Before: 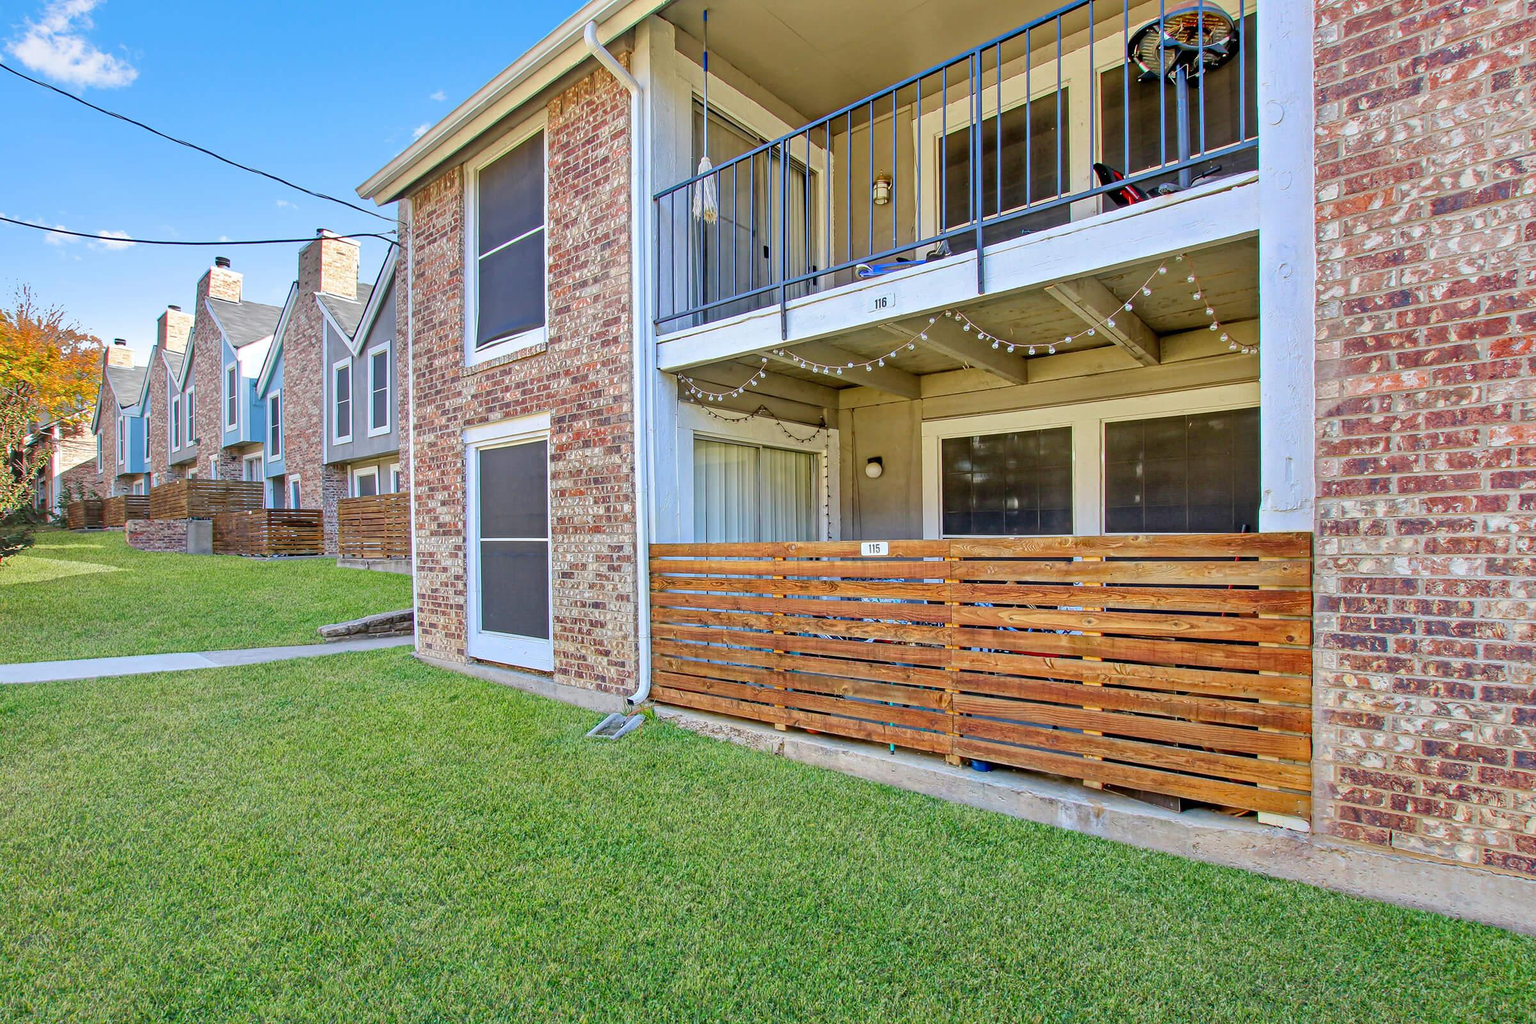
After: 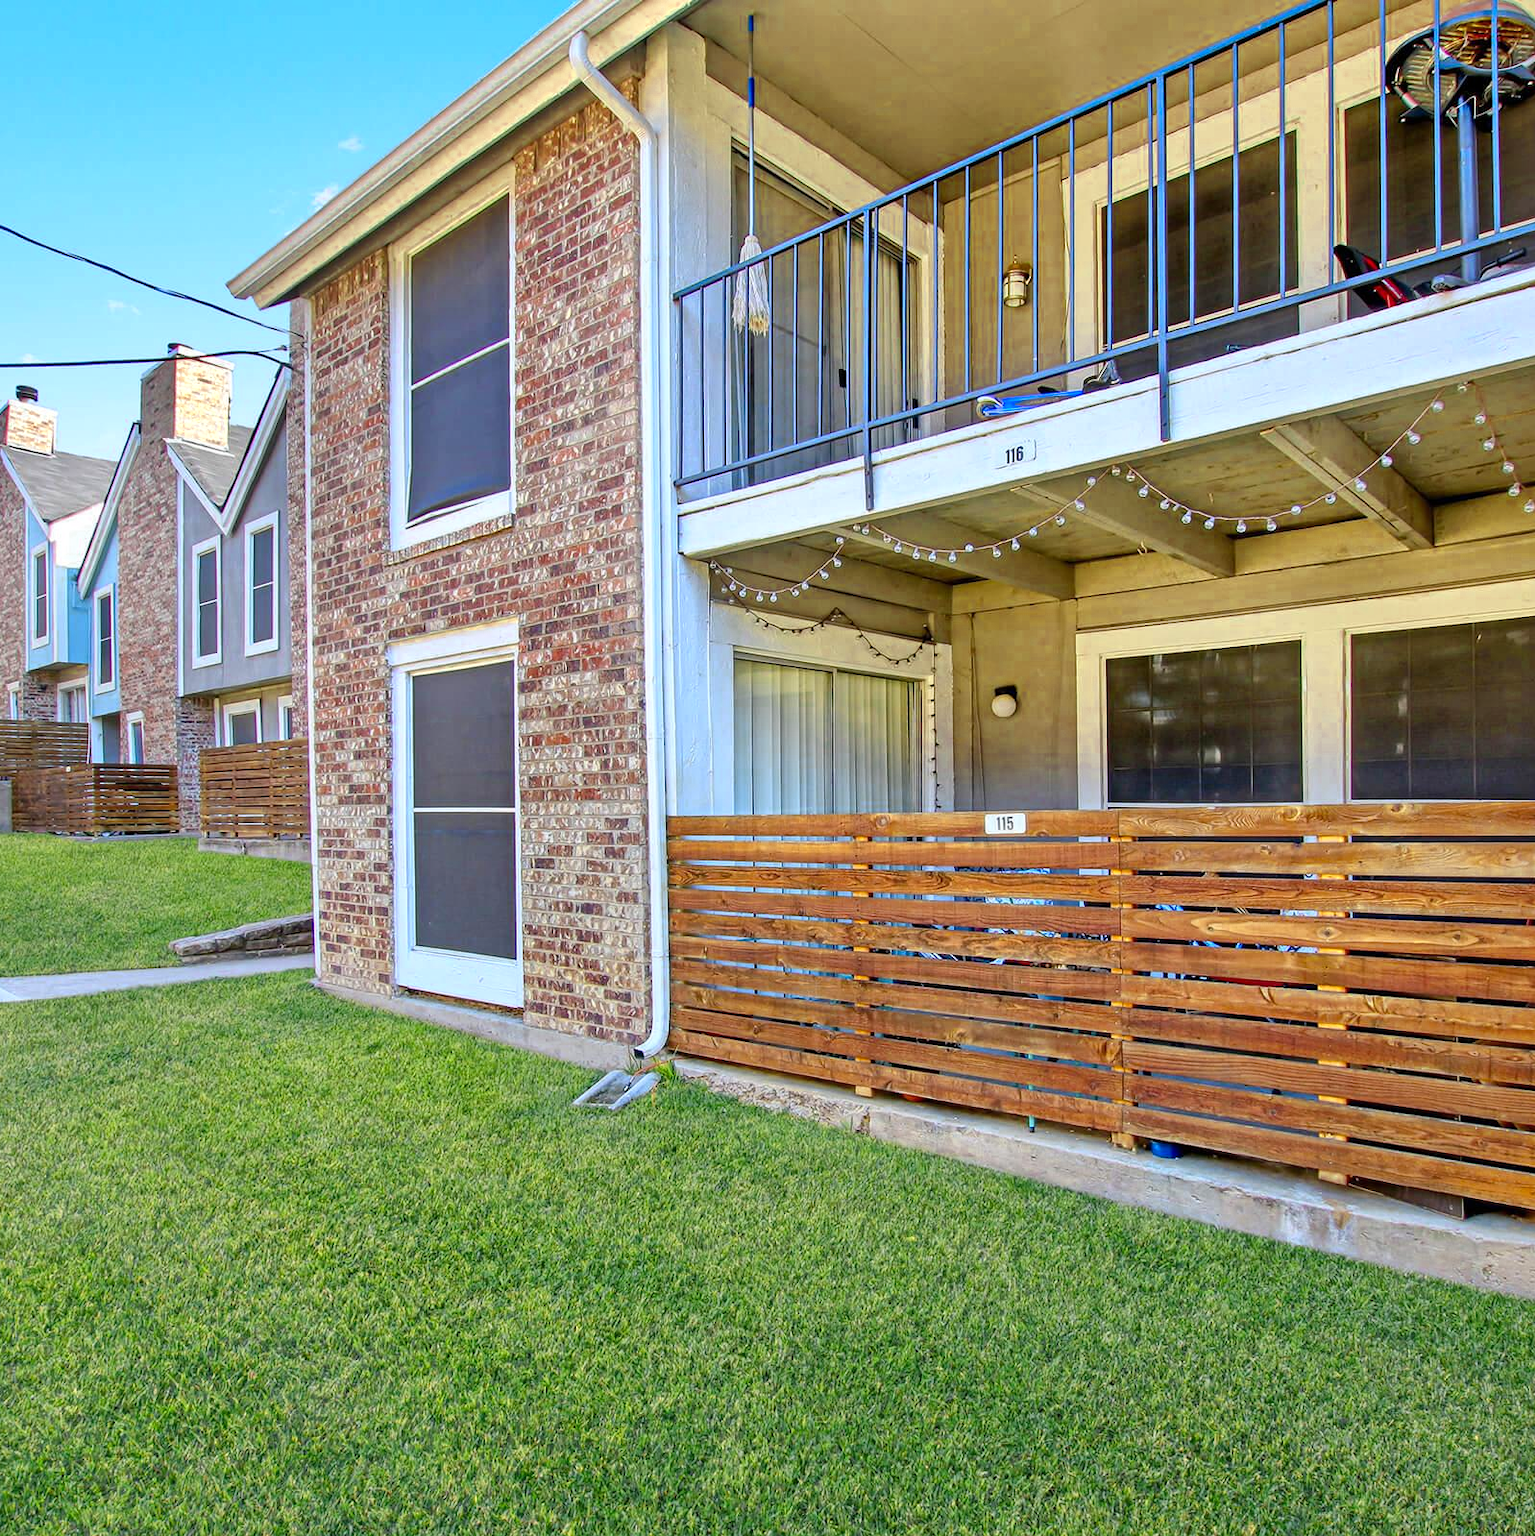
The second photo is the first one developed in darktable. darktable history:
crop and rotate: left 13.353%, right 20.046%
color zones: curves: ch0 [(0, 0.485) (0.178, 0.476) (0.261, 0.623) (0.411, 0.403) (0.708, 0.603) (0.934, 0.412)]; ch1 [(0.003, 0.485) (0.149, 0.496) (0.229, 0.584) (0.326, 0.551) (0.484, 0.262) (0.757, 0.643)]
